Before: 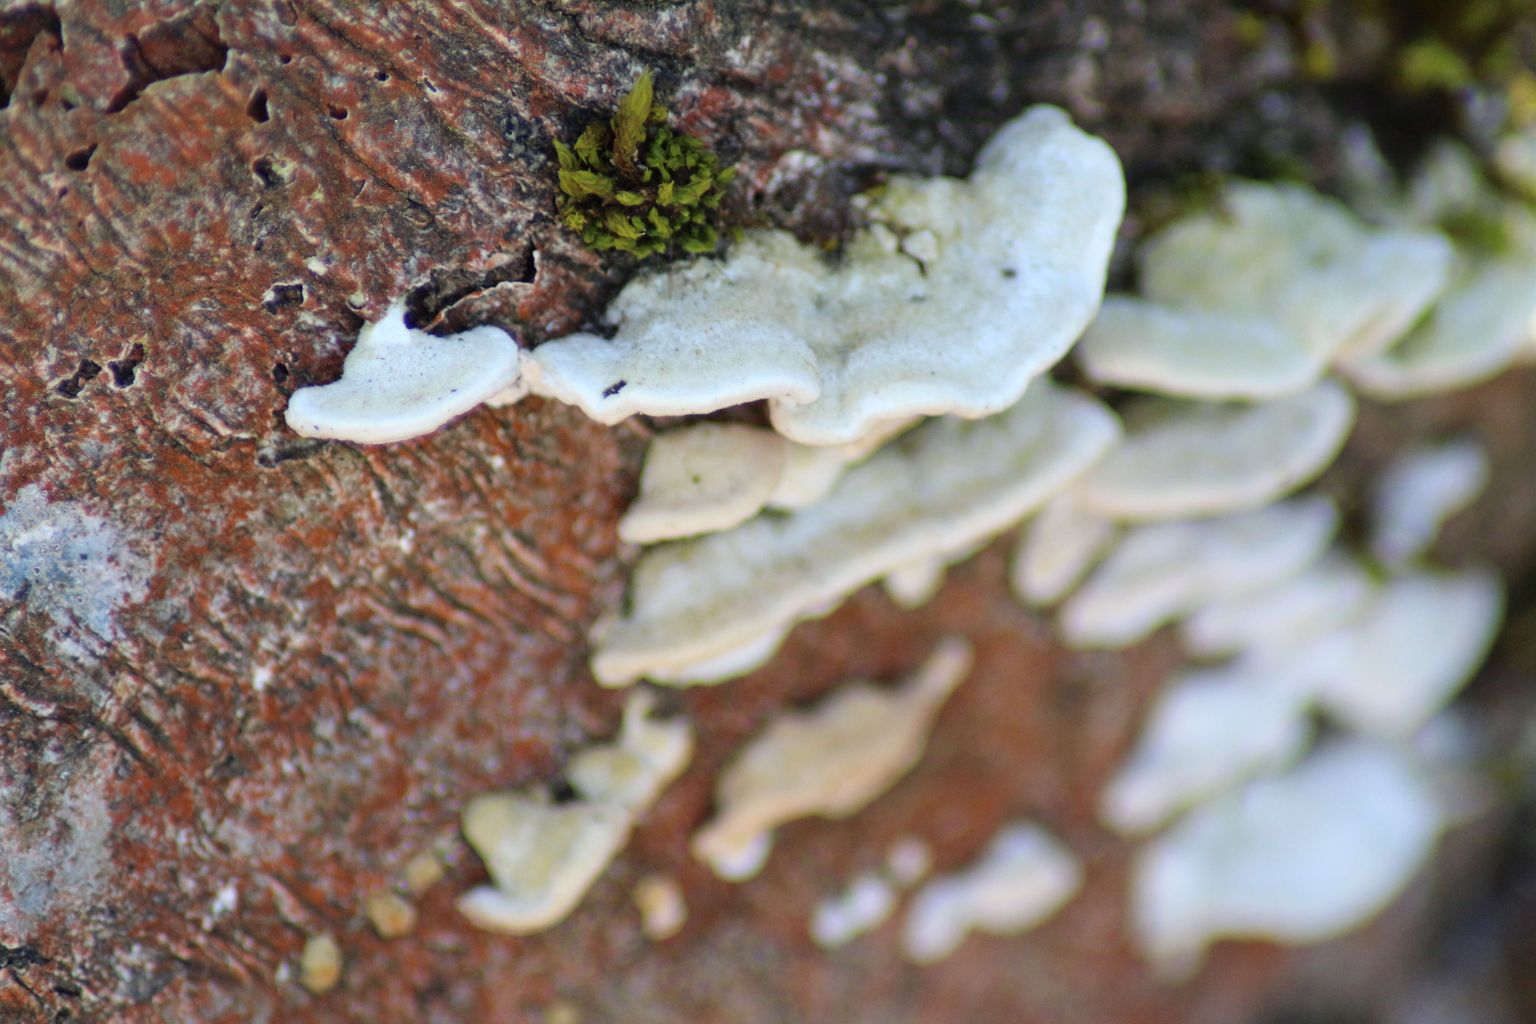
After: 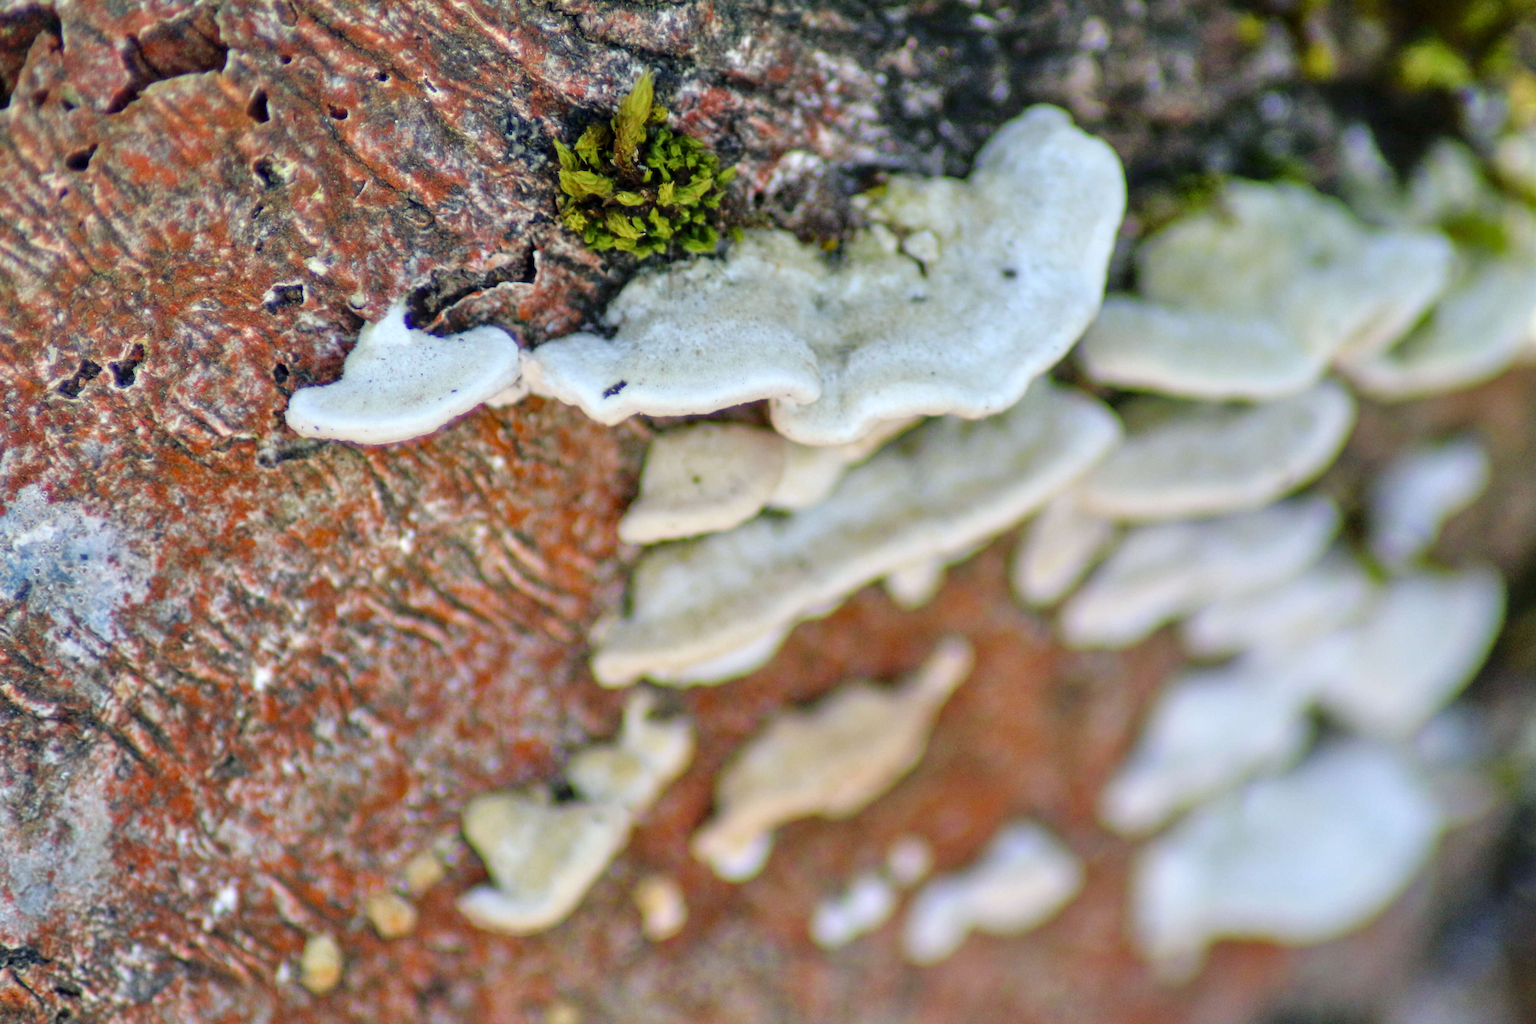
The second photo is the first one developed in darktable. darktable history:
shadows and highlights: shadows 37.25, highlights -27.04, soften with gaussian
tone equalizer: -8 EV 0.027 EV, -7 EV -0.013 EV, -6 EV 0.044 EV, -5 EV 0.052 EV, -4 EV 0.291 EV, -3 EV 0.646 EV, -2 EV 0.568 EV, -1 EV 0.192 EV, +0 EV 0.02 EV
local contrast: on, module defaults
color balance rgb: shadows lift › chroma 2.064%, shadows lift › hue 217.8°, perceptual saturation grading › global saturation 20%, perceptual saturation grading › highlights -25.147%, perceptual saturation grading › shadows 25.166%, perceptual brilliance grading › global brilliance 2.077%, perceptual brilliance grading › highlights -3.556%
